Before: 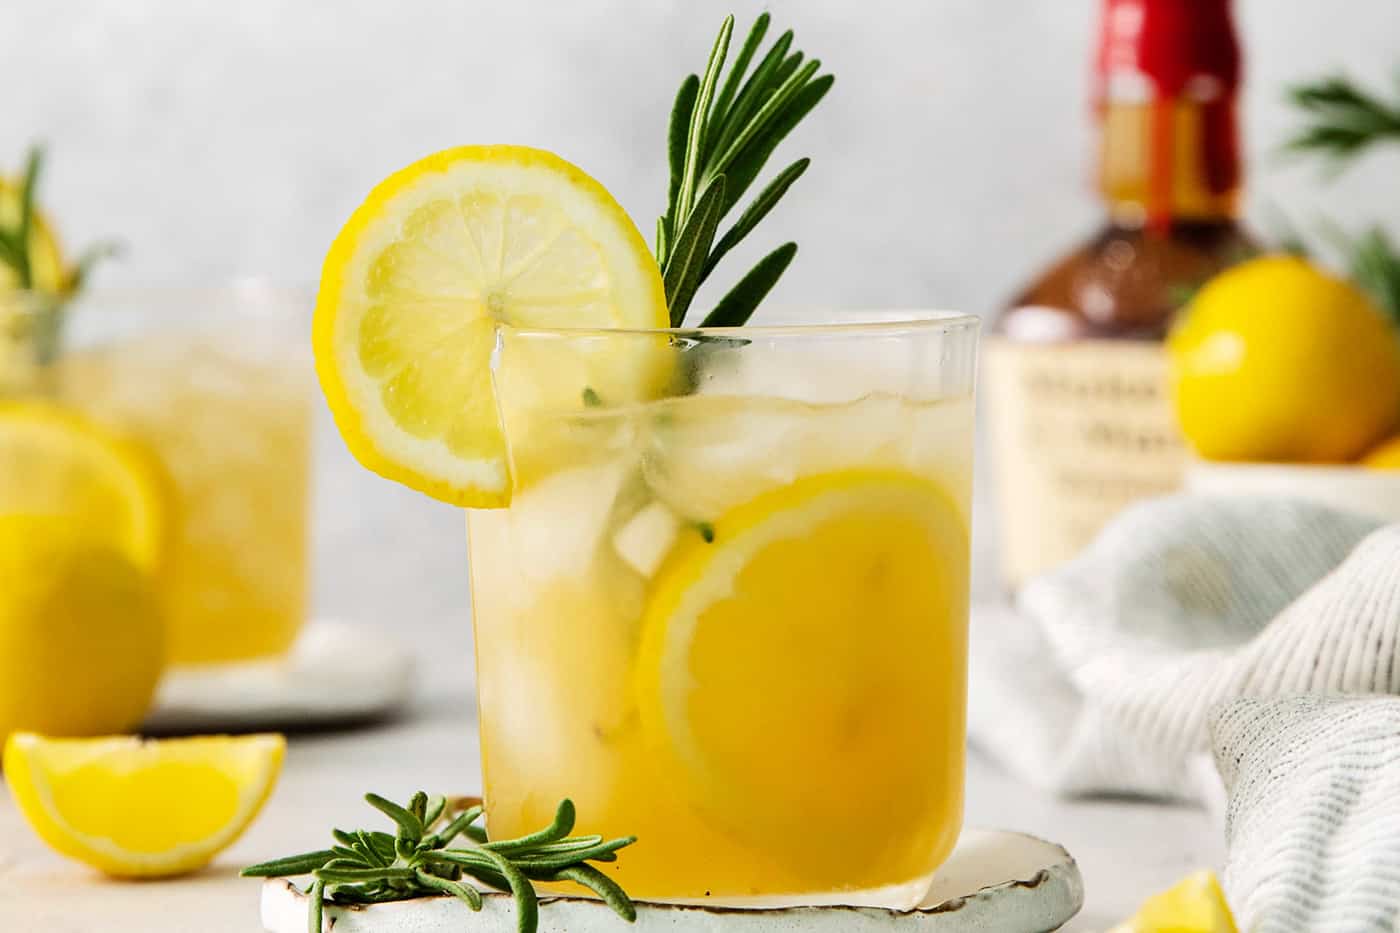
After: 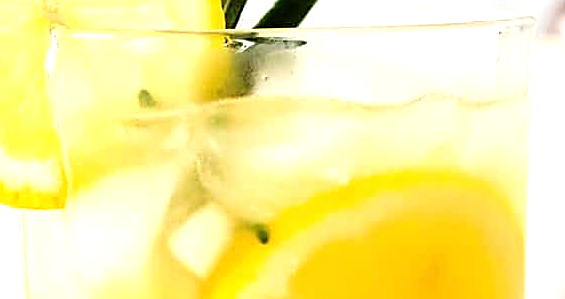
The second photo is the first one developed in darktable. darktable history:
sharpen: on, module defaults
crop: left 31.841%, top 32.09%, right 27.735%, bottom 35.838%
tone equalizer: -8 EV -0.727 EV, -7 EV -0.735 EV, -6 EV -0.626 EV, -5 EV -0.371 EV, -3 EV 0.377 EV, -2 EV 0.6 EV, -1 EV 0.695 EV, +0 EV 0.766 EV
